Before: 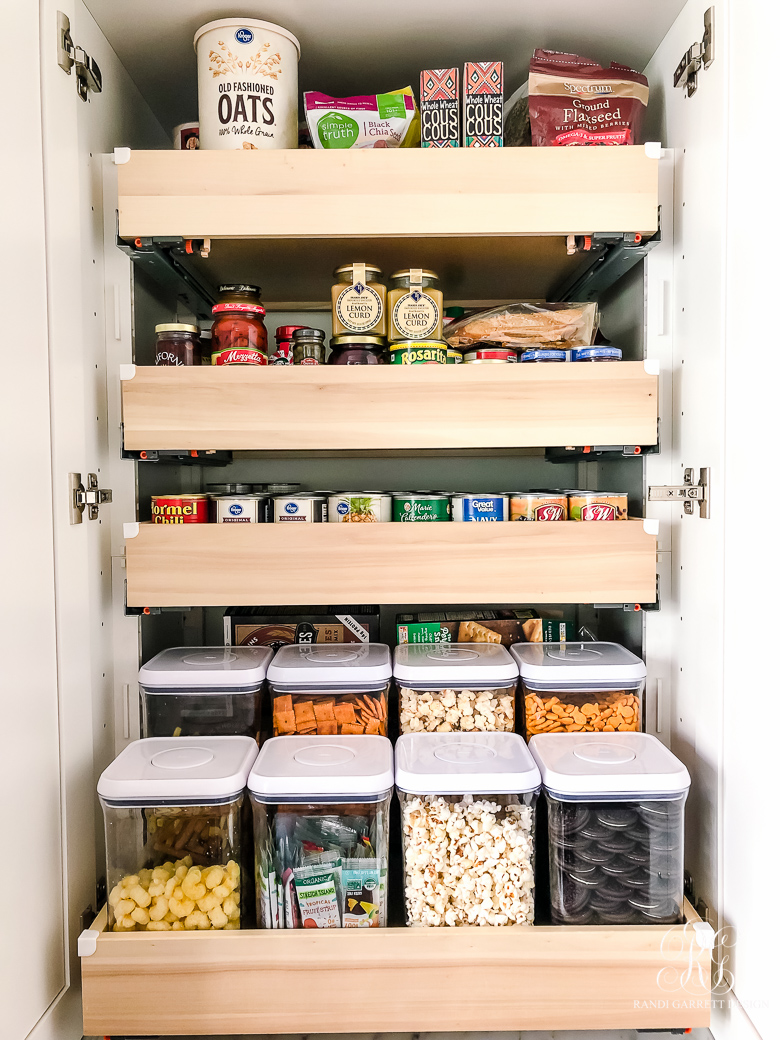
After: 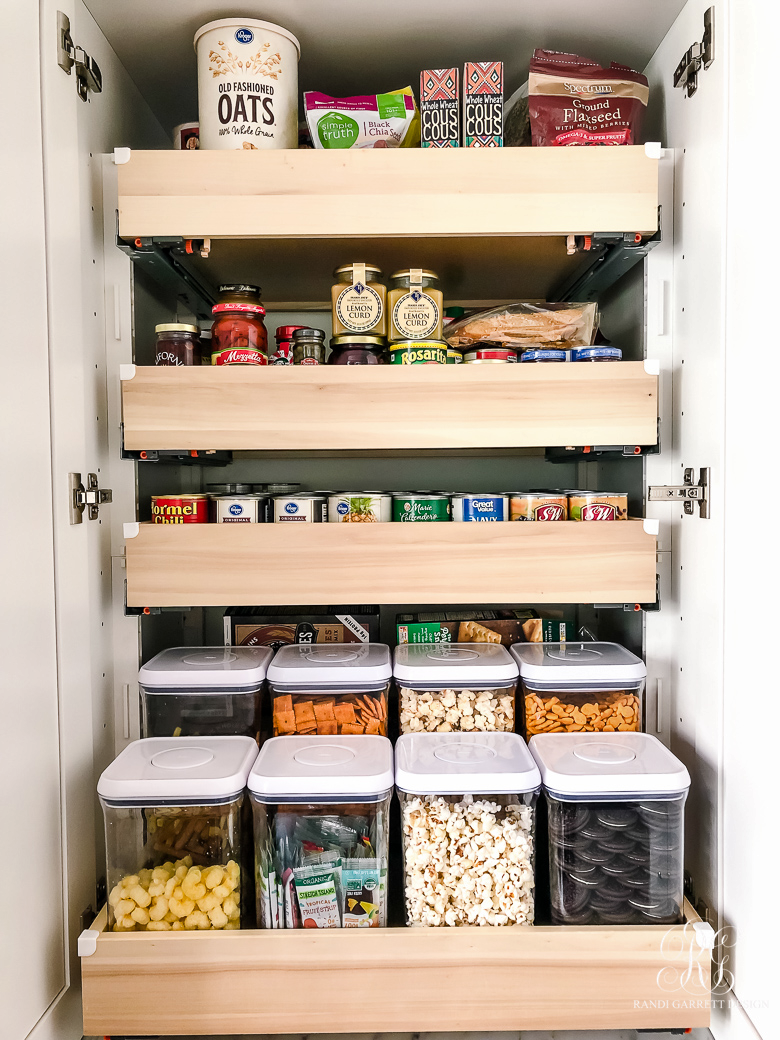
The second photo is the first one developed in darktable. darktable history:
shadows and highlights: shadows color adjustment 99.15%, highlights color adjustment 0.335%, soften with gaussian
